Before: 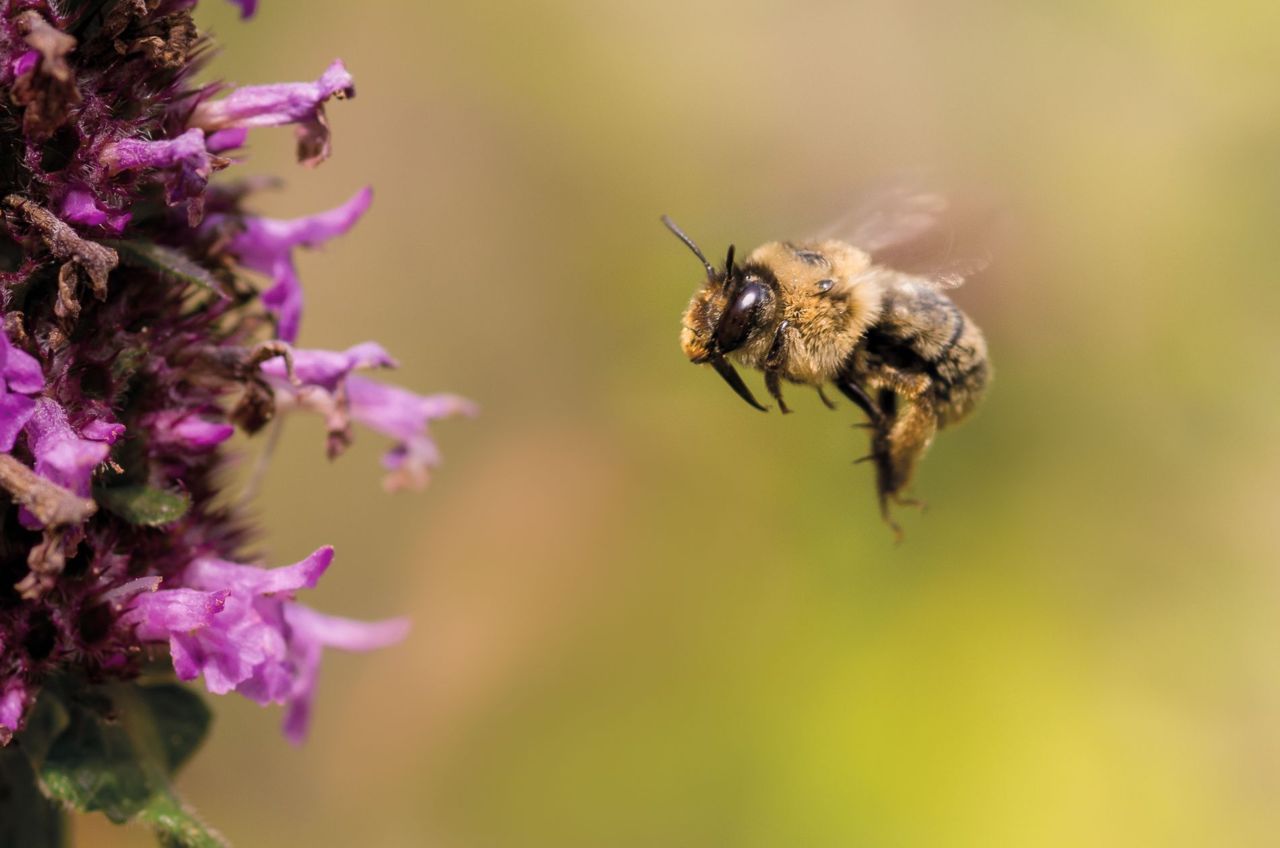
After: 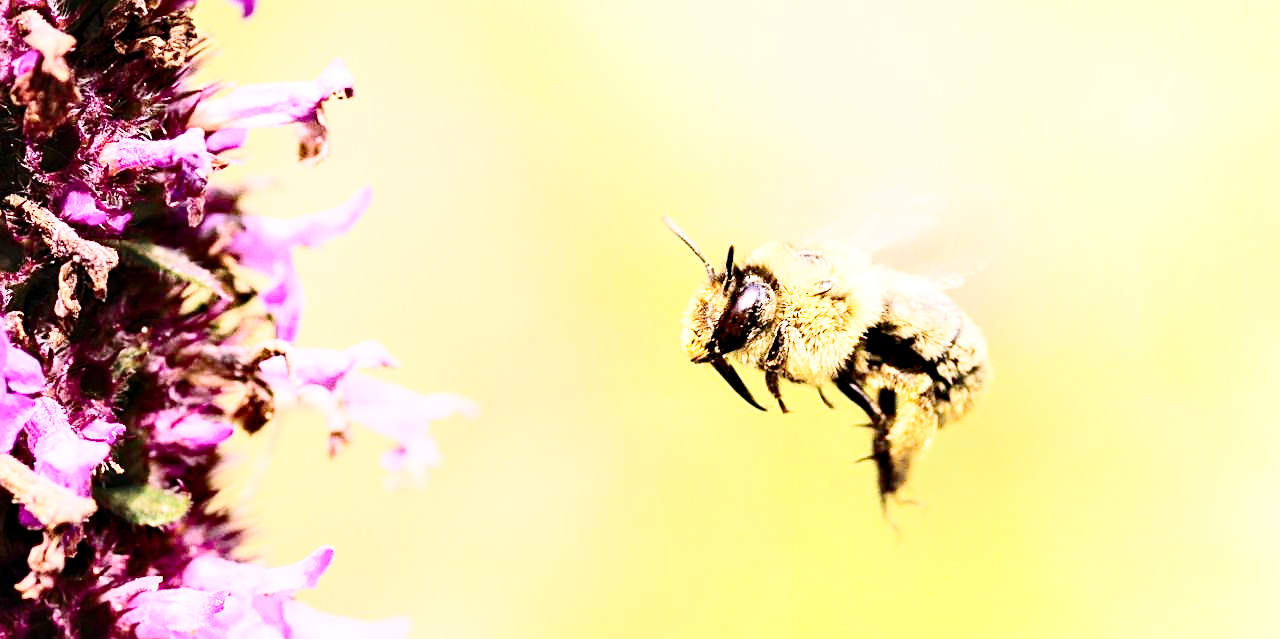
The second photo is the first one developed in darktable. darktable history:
exposure: black level correction 0, exposure 0.694 EV, compensate highlight preservation false
contrast brightness saturation: contrast 0.389, brightness 0.098
sharpen: on, module defaults
base curve: curves: ch0 [(0, 0) (0.028, 0.03) (0.121, 0.232) (0.46, 0.748) (0.859, 0.968) (1, 1)], fusion 1, preserve colors none
crop: bottom 24.539%
